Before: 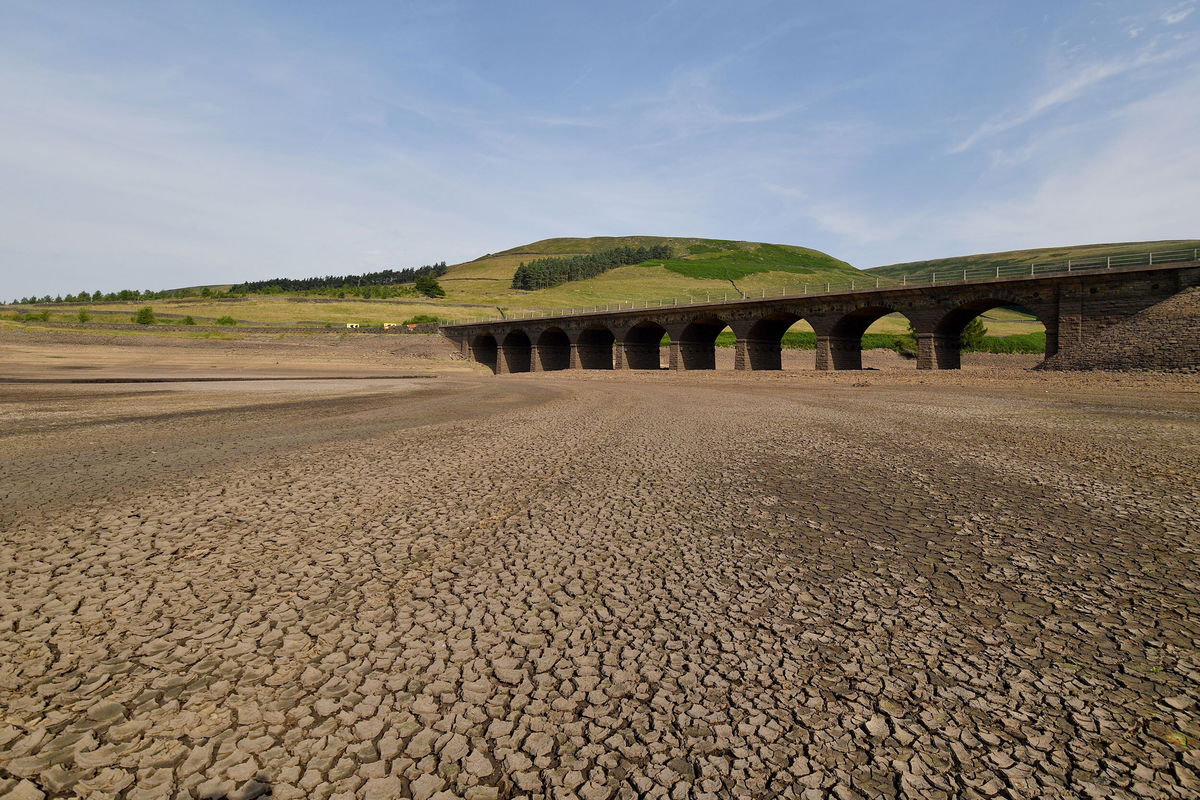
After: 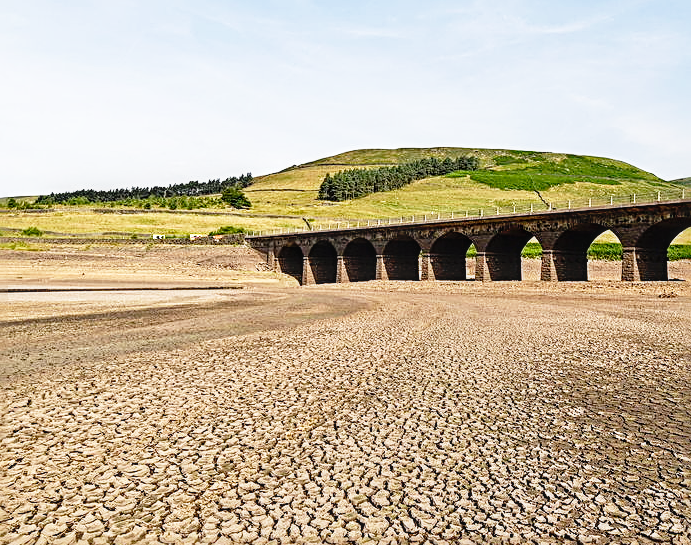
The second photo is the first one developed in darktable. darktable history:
local contrast: on, module defaults
sharpen: radius 3.025, amount 0.756
crop: left 16.233%, top 11.222%, right 26.143%, bottom 20.642%
base curve: curves: ch0 [(0, 0) (0.012, 0.01) (0.073, 0.168) (0.31, 0.711) (0.645, 0.957) (1, 1)], preserve colors none
